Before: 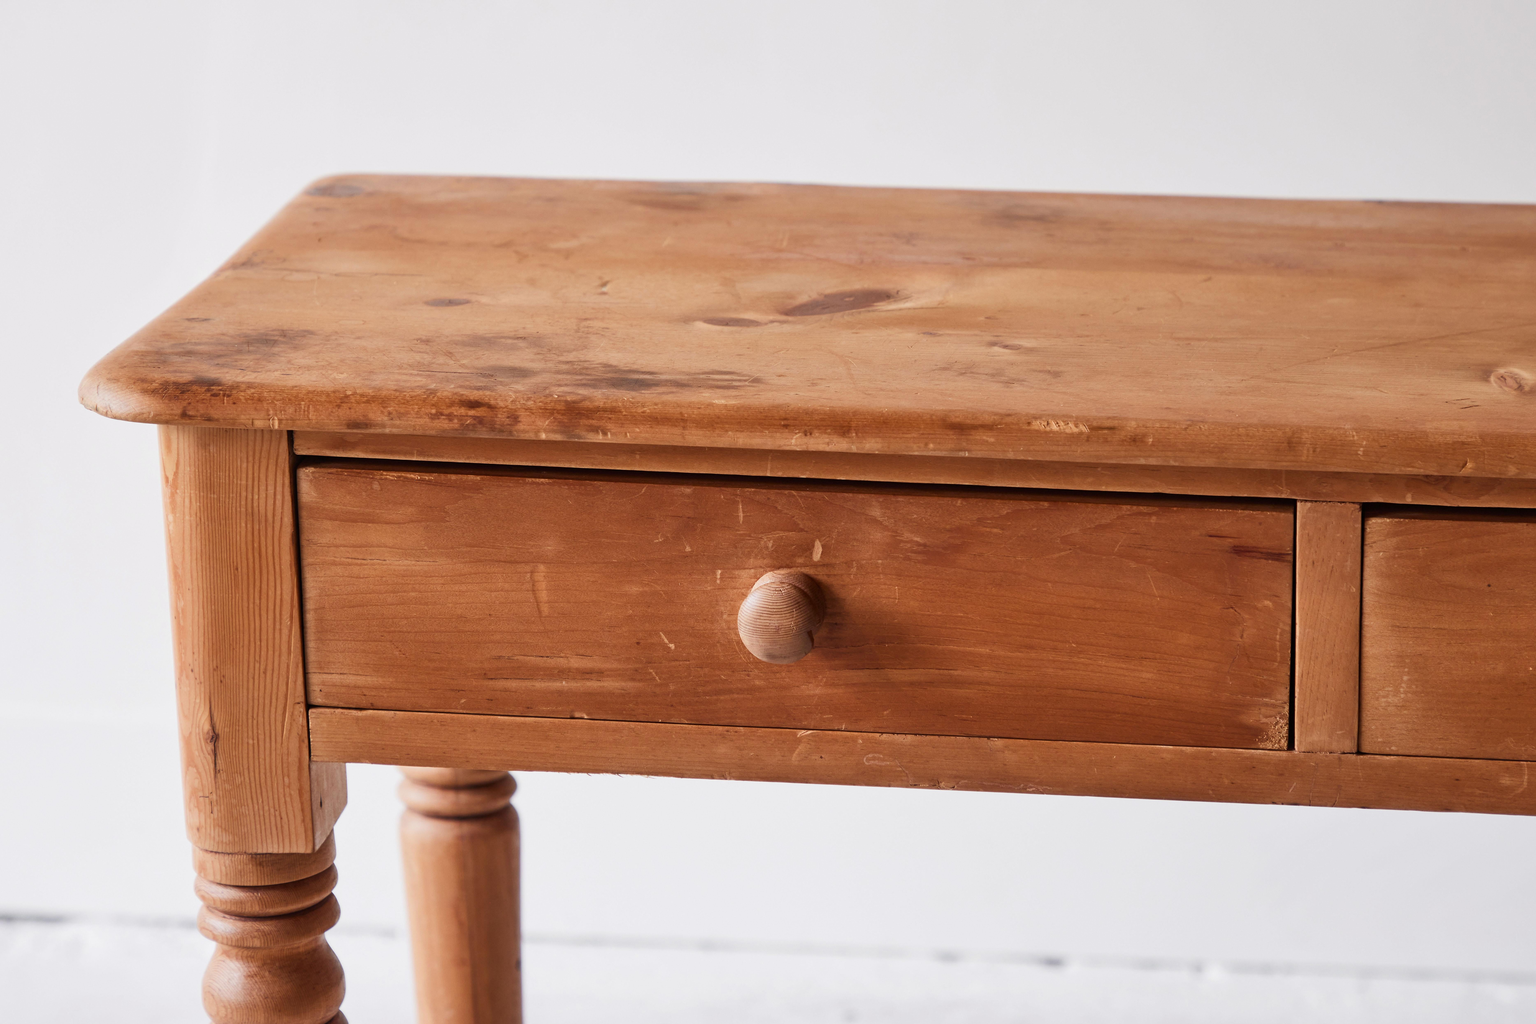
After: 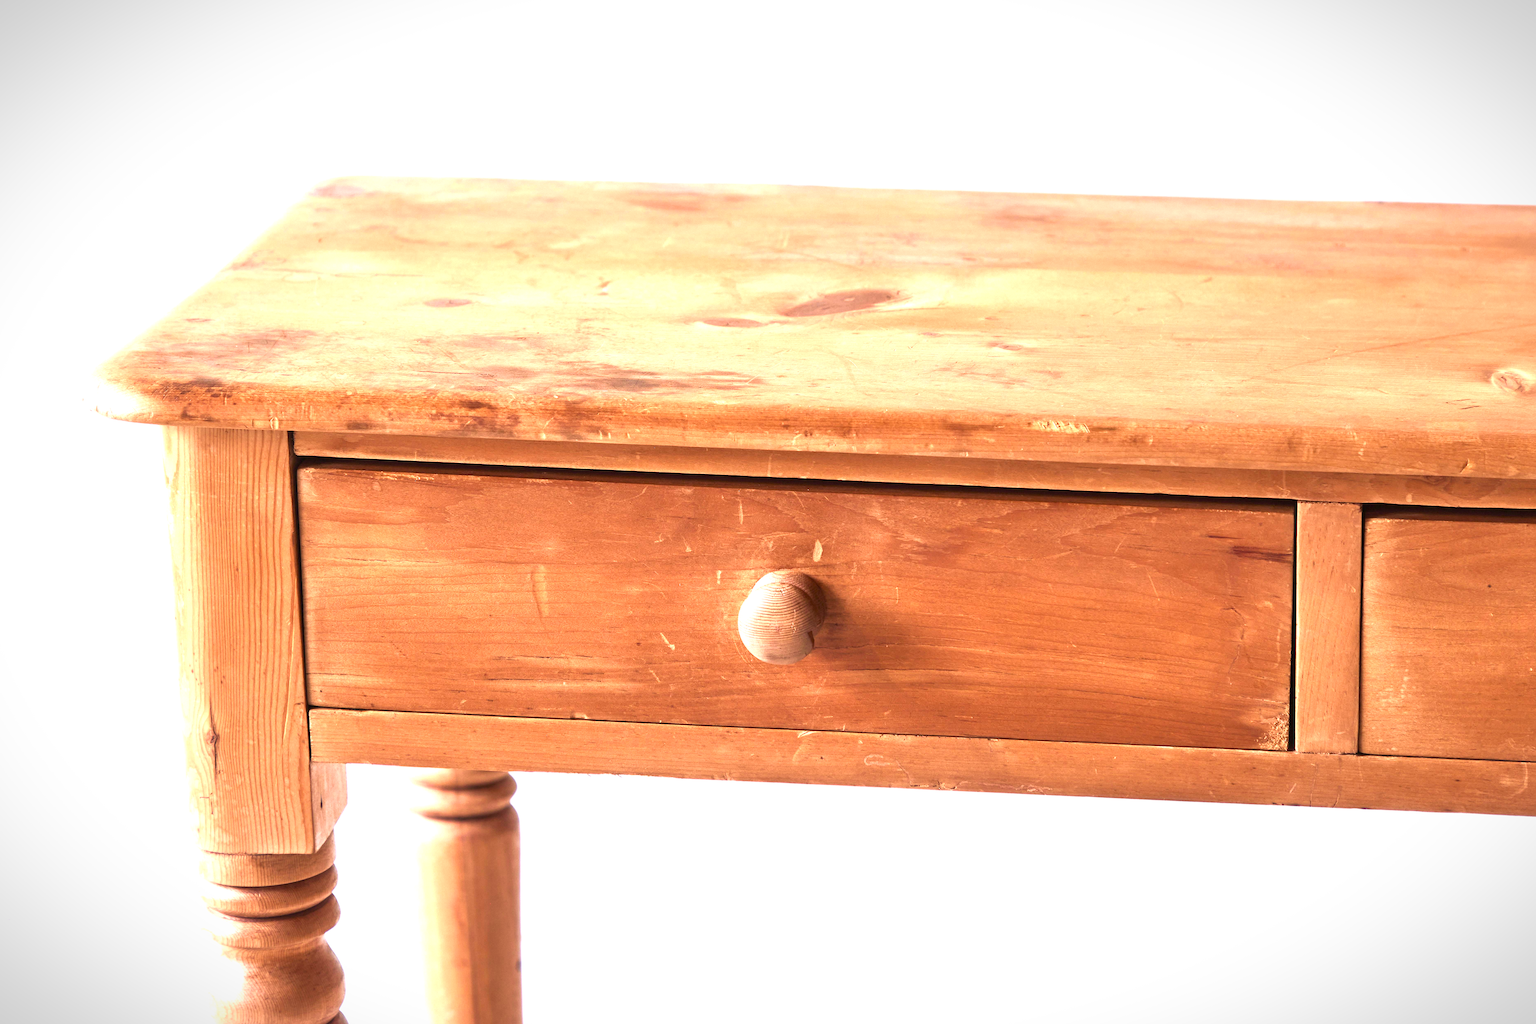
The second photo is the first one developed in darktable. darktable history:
velvia: on, module defaults
vignetting: fall-off start 100%, brightness -0.406, saturation -0.3, width/height ratio 1.324, dithering 8-bit output, unbound false
exposure: black level correction 0, exposure 1.45 EV, compensate exposure bias true, compensate highlight preservation false
